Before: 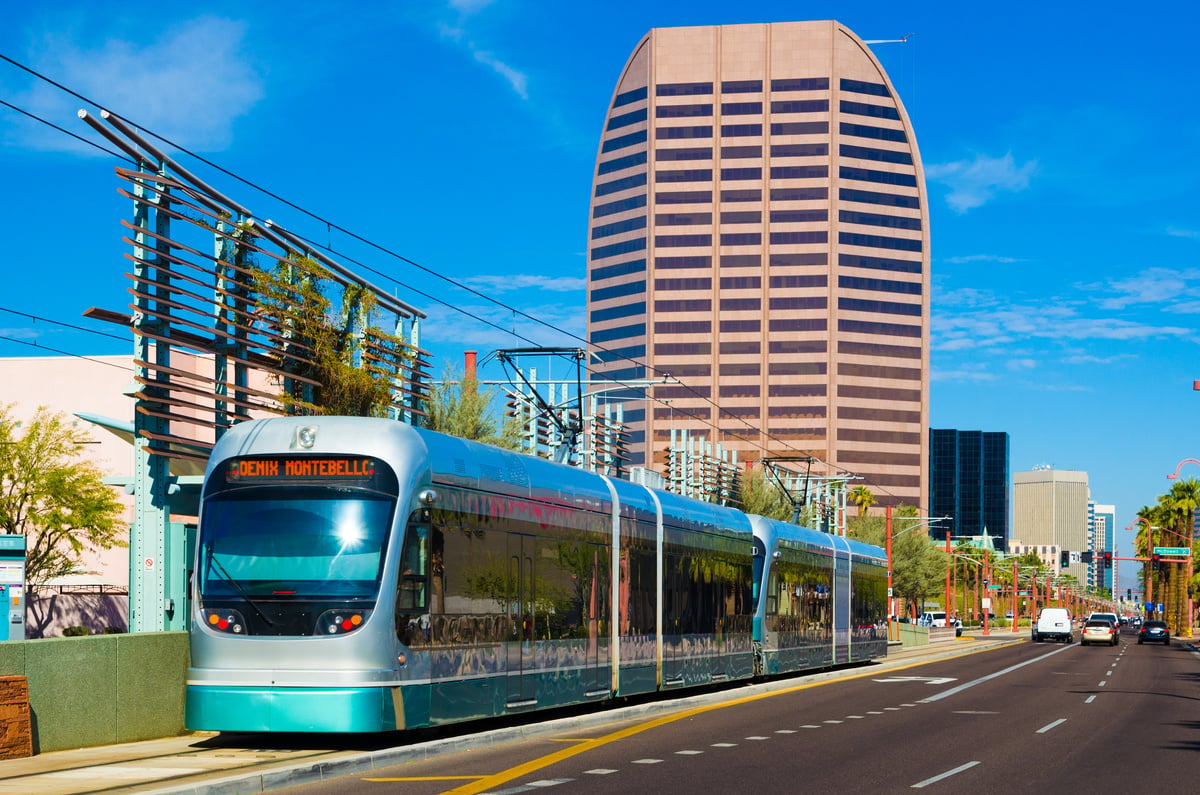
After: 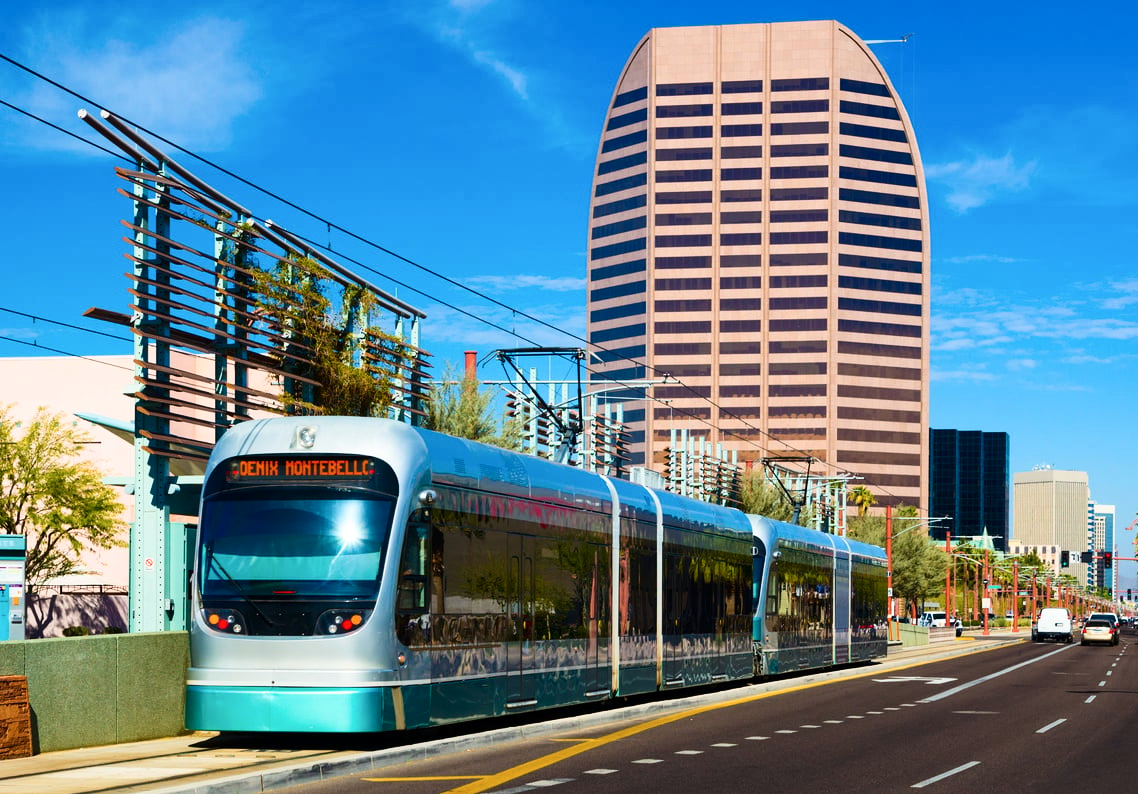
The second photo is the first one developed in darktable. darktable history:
contrast brightness saturation: contrast 0.224
crop and rotate: left 0%, right 5.085%
